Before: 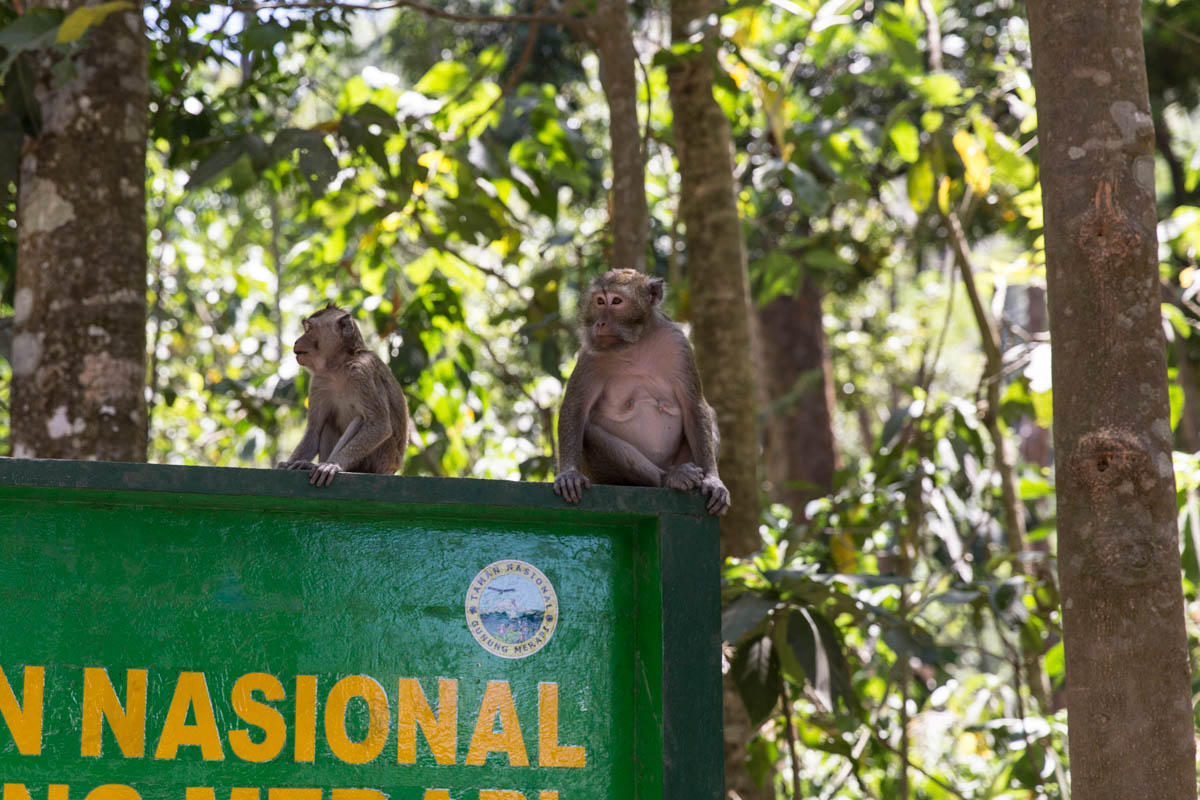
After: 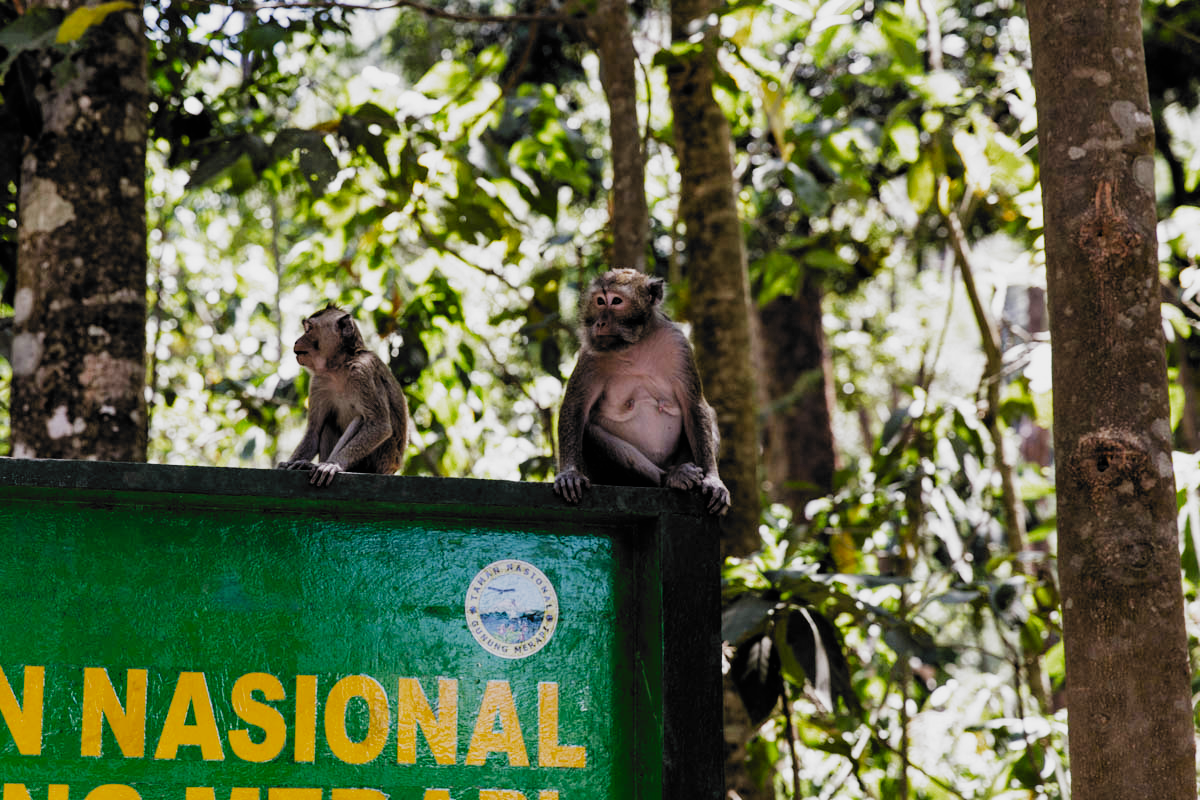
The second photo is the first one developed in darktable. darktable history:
shadows and highlights: radius 171.56, shadows 27.84, white point adjustment 3.29, highlights -68.24, soften with gaussian
filmic rgb: black relative exposure -5.07 EV, white relative exposure 3.96 EV, hardness 2.9, contrast 1.298, highlights saturation mix -31.38%, add noise in highlights 0.001, preserve chrominance no, color science v3 (2019), use custom middle-gray values true, contrast in highlights soft
